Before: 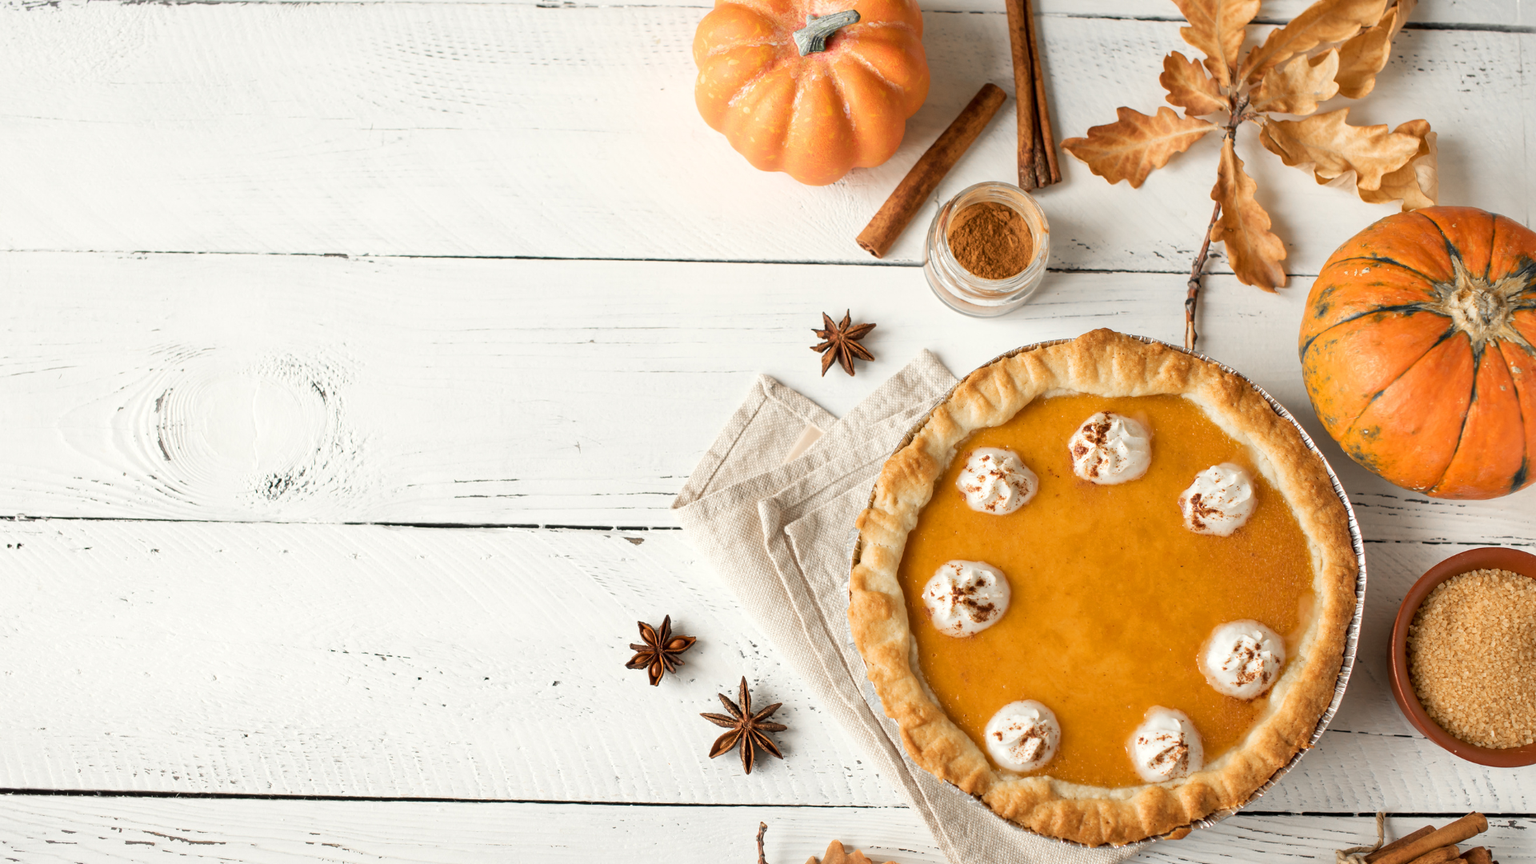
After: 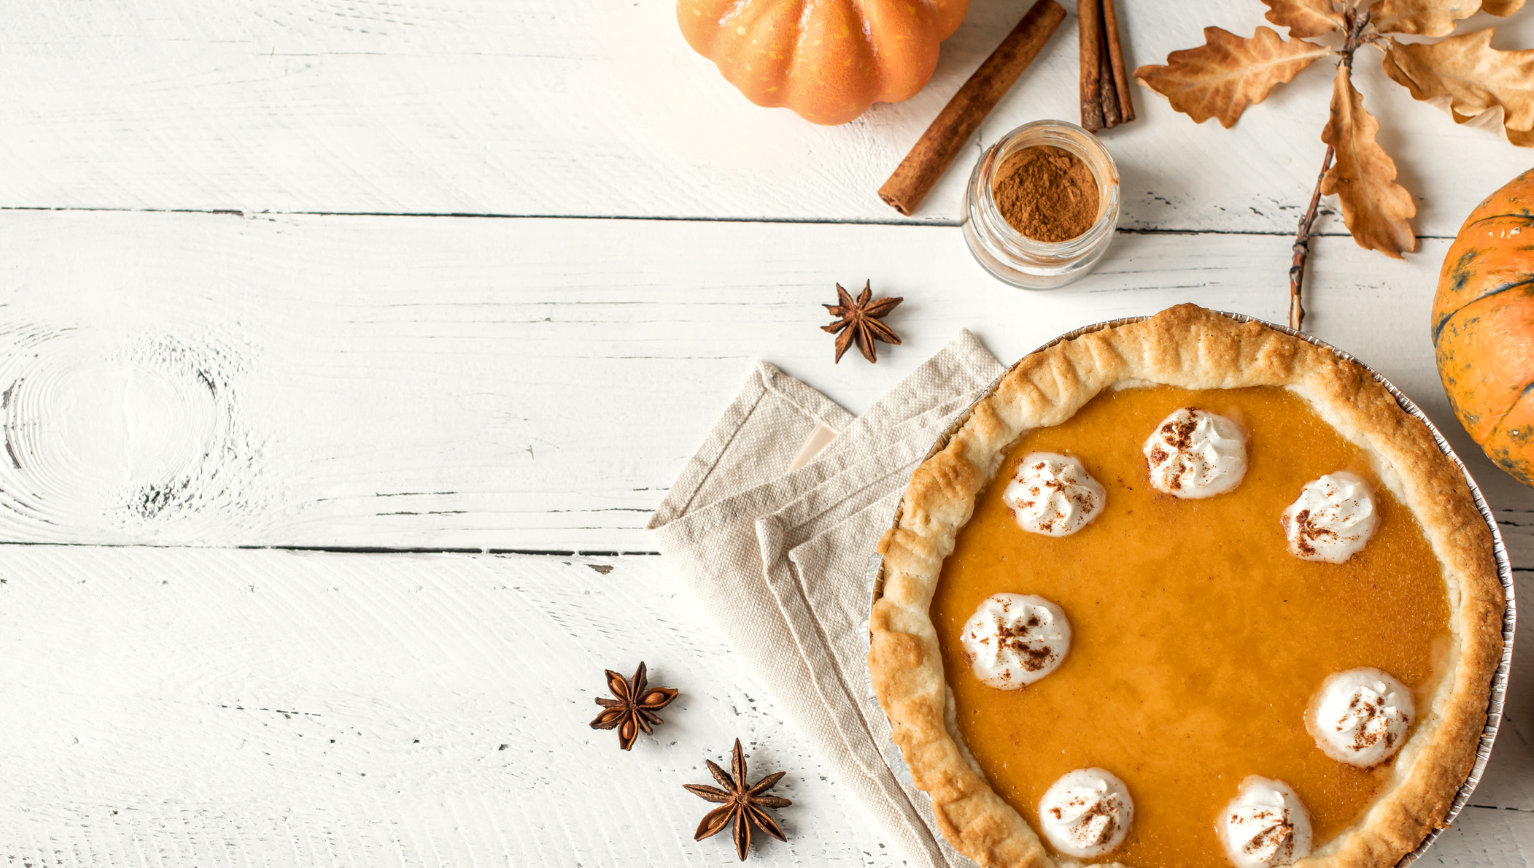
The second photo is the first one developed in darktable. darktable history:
crop and rotate: left 10.03%, top 9.93%, right 10.066%, bottom 9.63%
color calibration: illuminant same as pipeline (D50), adaptation none (bypass), x 0.333, y 0.335, temperature 5015.9 K
local contrast: on, module defaults
